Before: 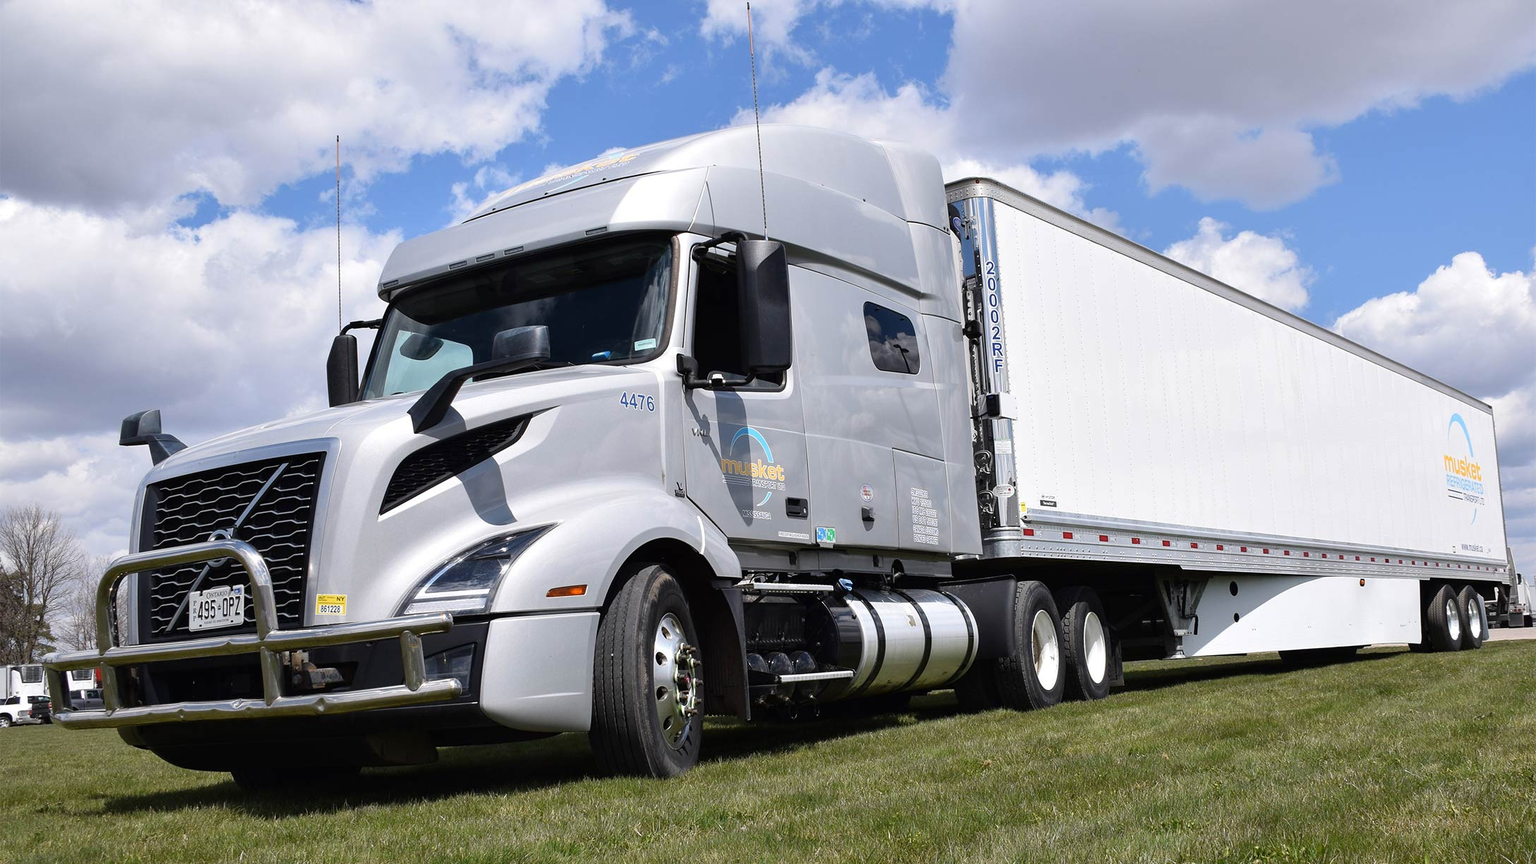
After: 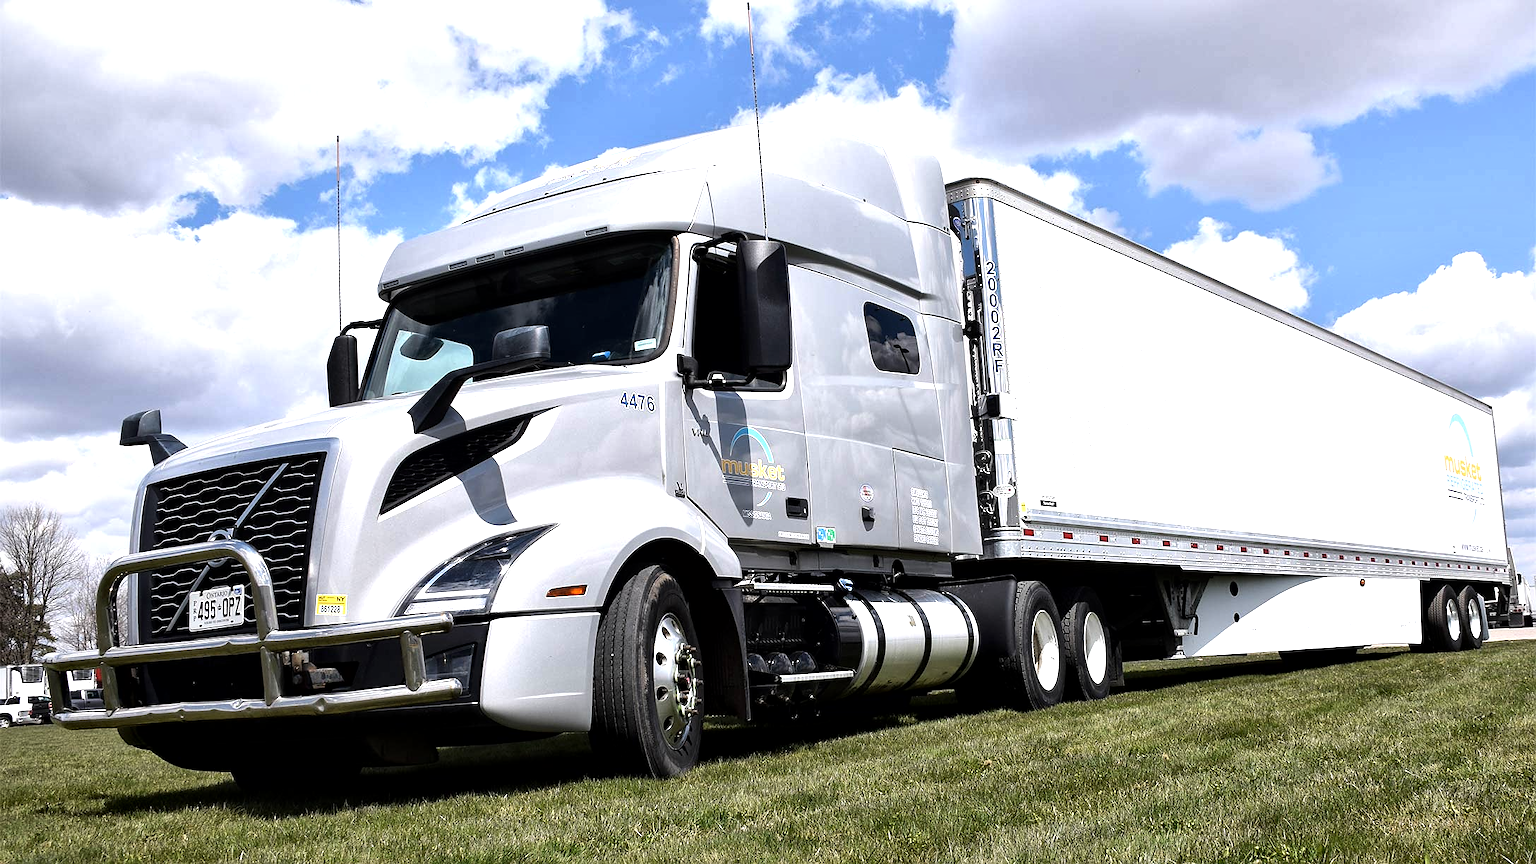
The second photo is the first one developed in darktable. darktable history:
local contrast: mode bilateral grid, contrast 20, coarseness 50, detail 150%, midtone range 0.2
sharpen: radius 1
tone equalizer: -8 EV -0.75 EV, -7 EV -0.7 EV, -6 EV -0.6 EV, -5 EV -0.4 EV, -3 EV 0.4 EV, -2 EV 0.6 EV, -1 EV 0.7 EV, +0 EV 0.75 EV, edges refinement/feathering 500, mask exposure compensation -1.57 EV, preserve details no
